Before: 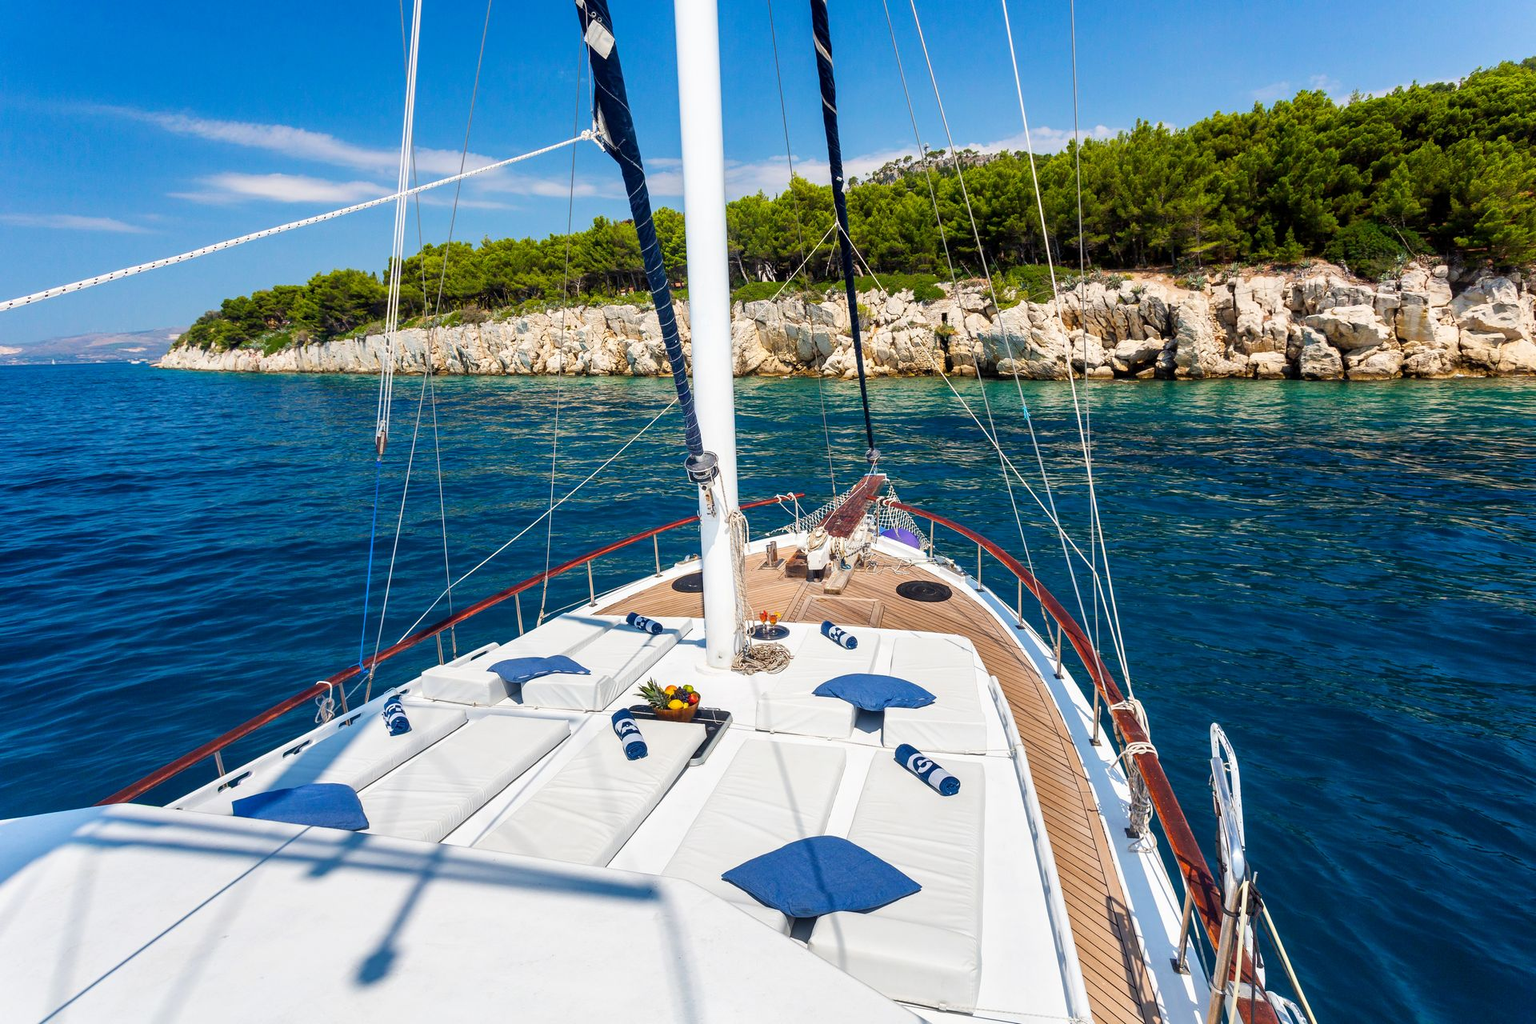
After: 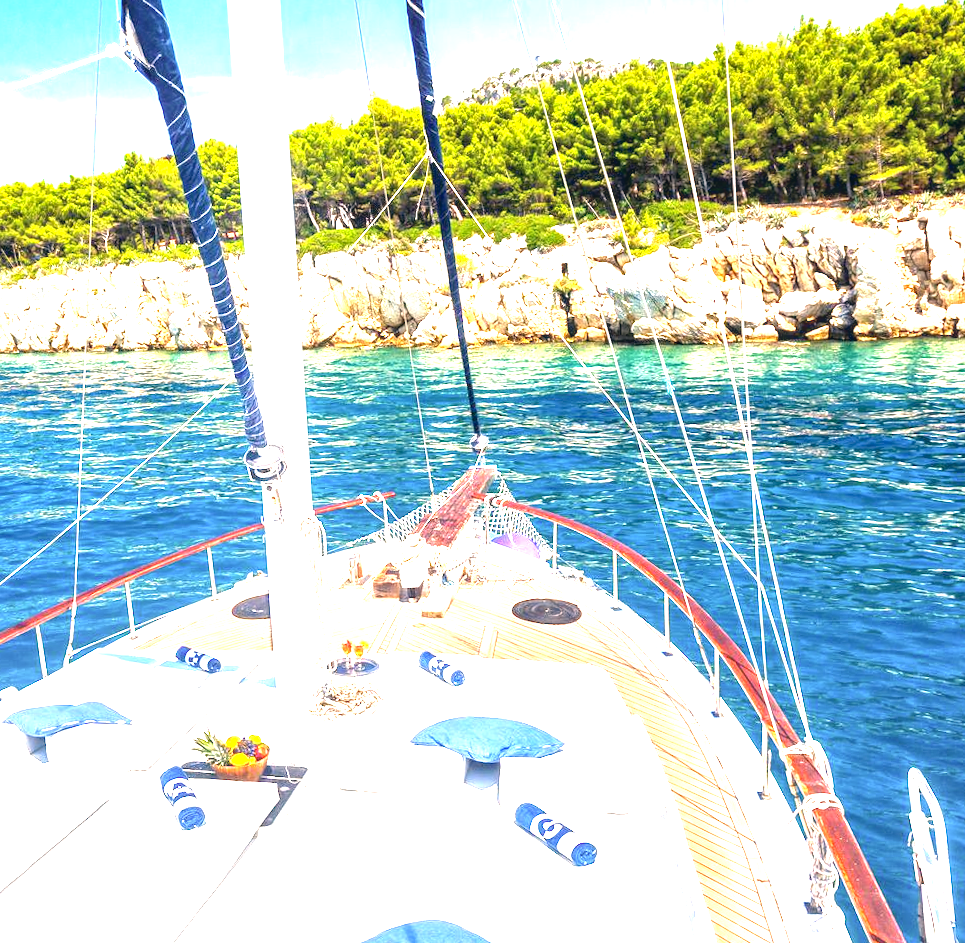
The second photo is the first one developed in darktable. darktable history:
rotate and perspective: rotation -1.24°, automatic cropping off
exposure: exposure 2.25 EV, compensate highlight preservation false
crop: left 32.075%, top 10.976%, right 18.355%, bottom 17.596%
color correction: highlights a* 5.38, highlights b* 5.3, shadows a* -4.26, shadows b* -5.11
local contrast: on, module defaults
